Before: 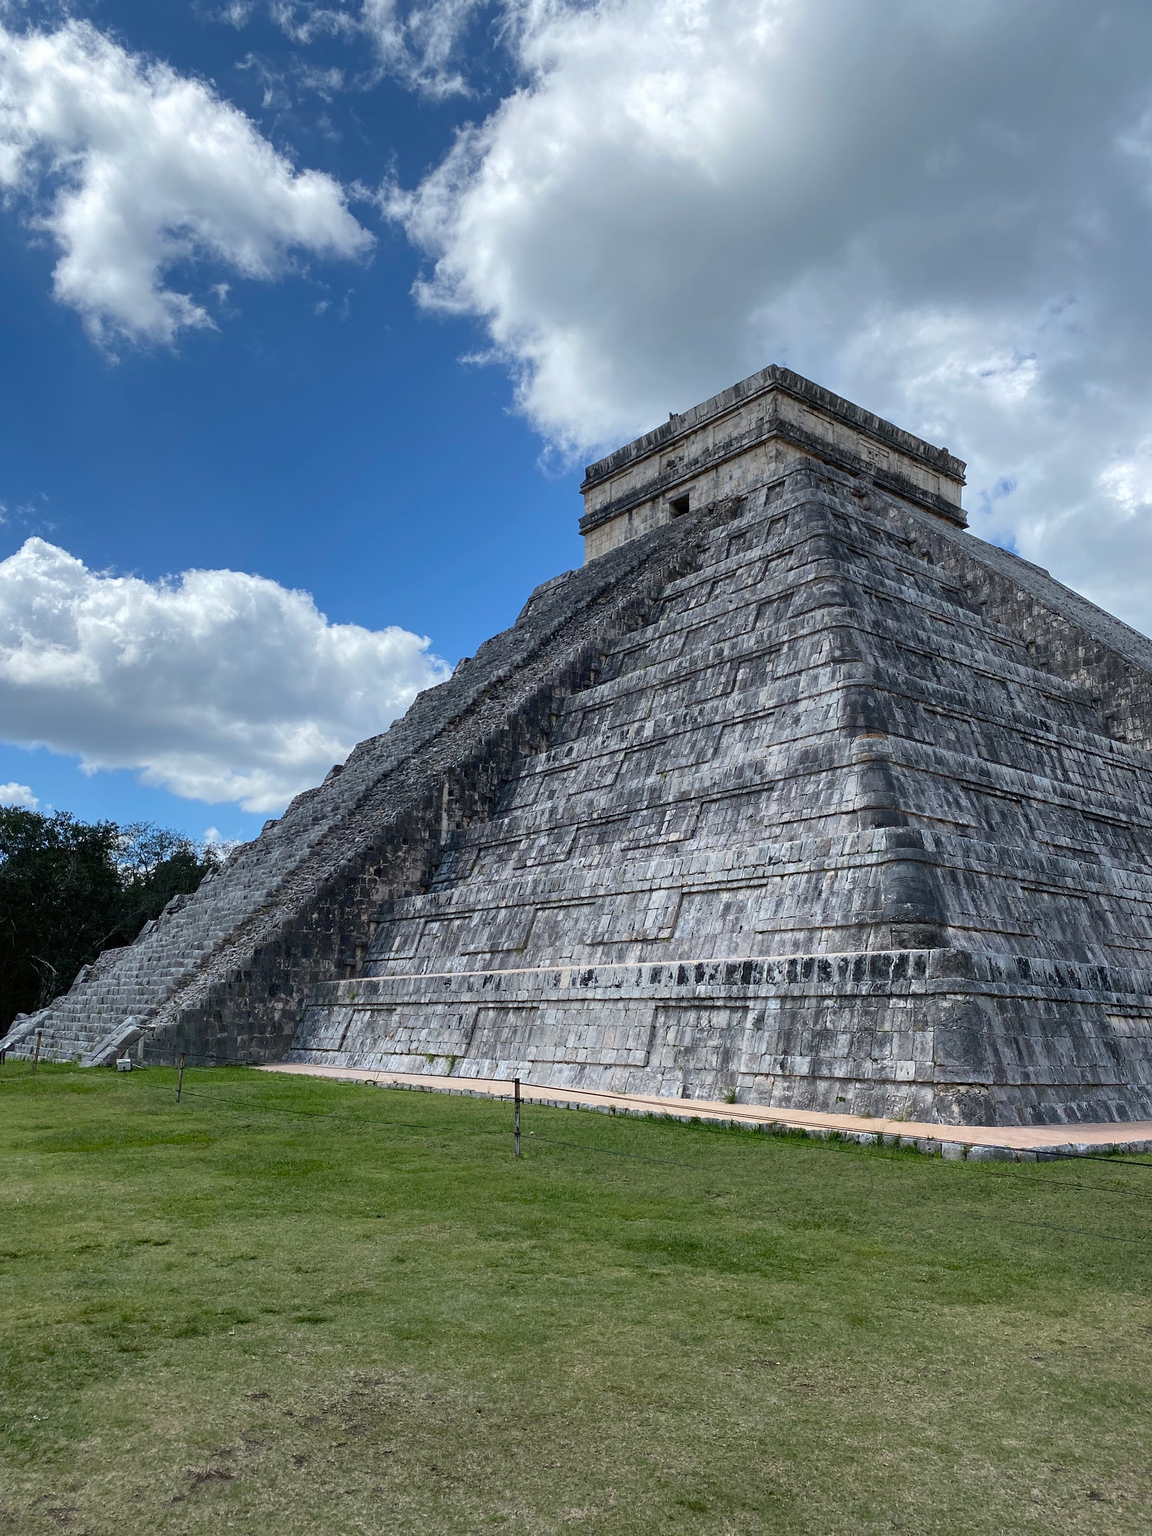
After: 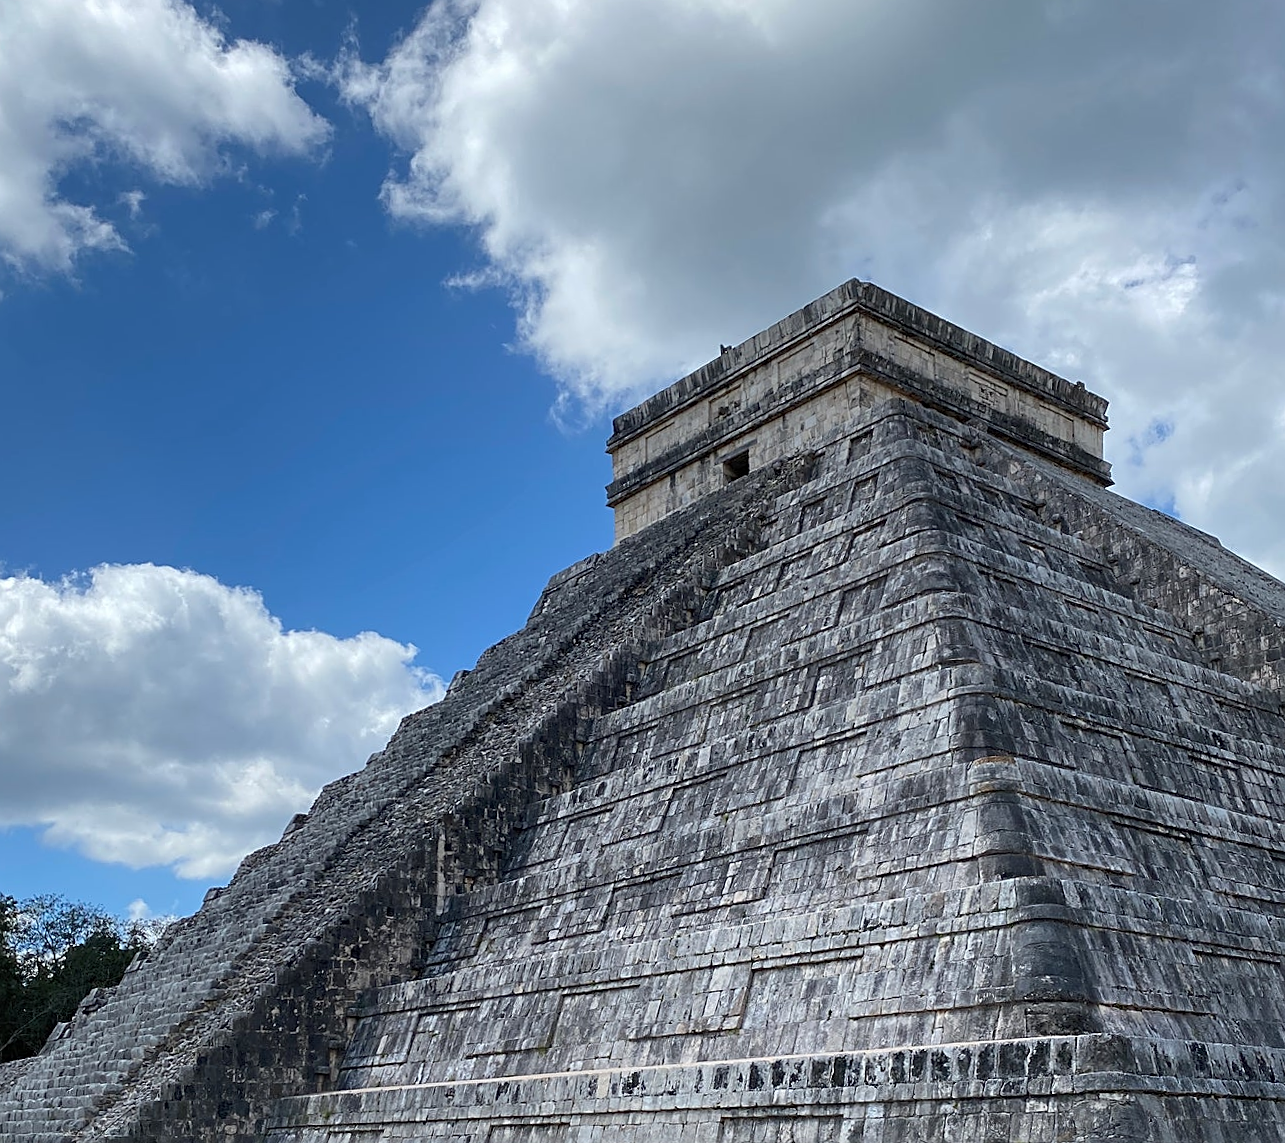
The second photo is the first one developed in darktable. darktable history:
rotate and perspective: rotation -1.42°, crop left 0.016, crop right 0.984, crop top 0.035, crop bottom 0.965
crop and rotate: left 9.345%, top 7.22%, right 4.982%, bottom 32.331%
sharpen: on, module defaults
fill light: on, module defaults
